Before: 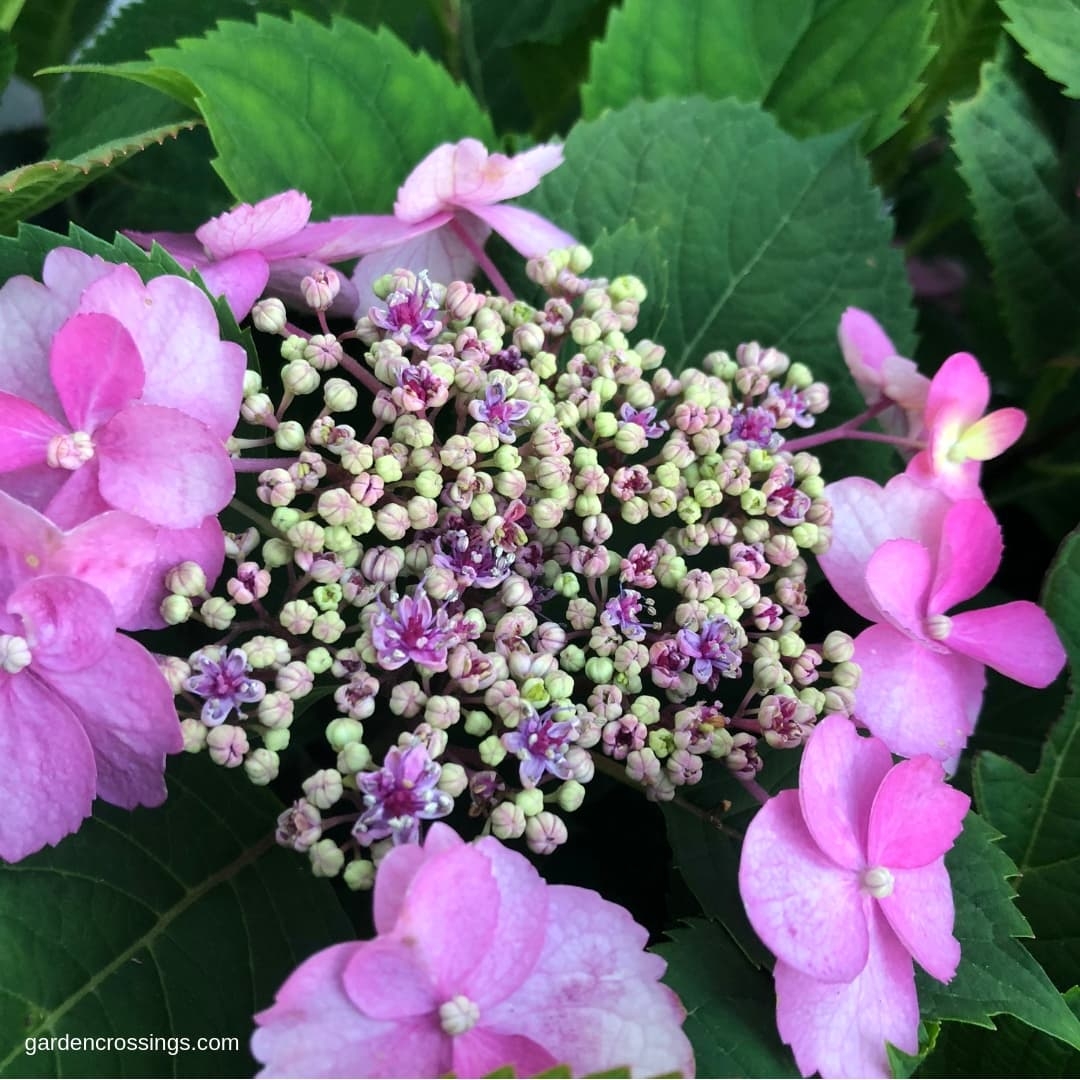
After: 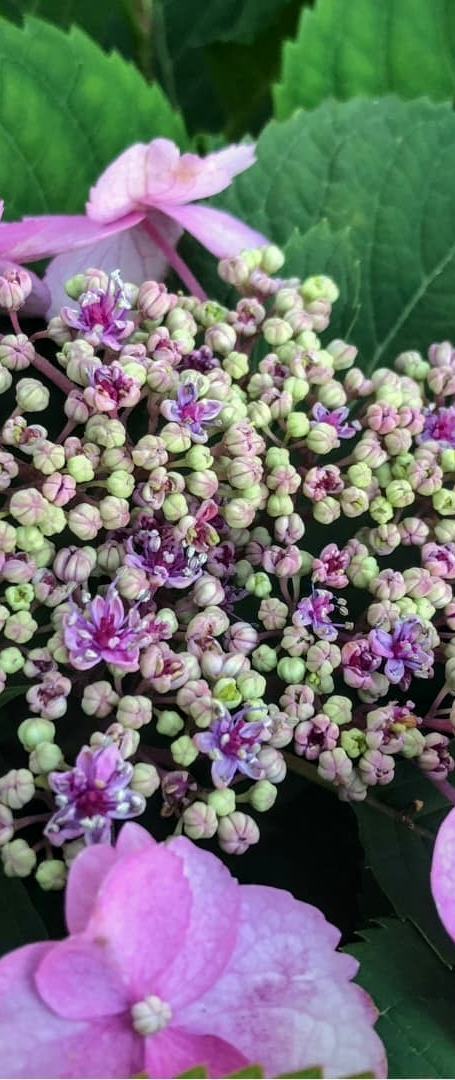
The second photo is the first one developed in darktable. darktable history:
shadows and highlights: shadows -20, white point adjustment -2, highlights -35
local contrast: on, module defaults
crop: left 28.583%, right 29.231%
white balance: emerald 1
